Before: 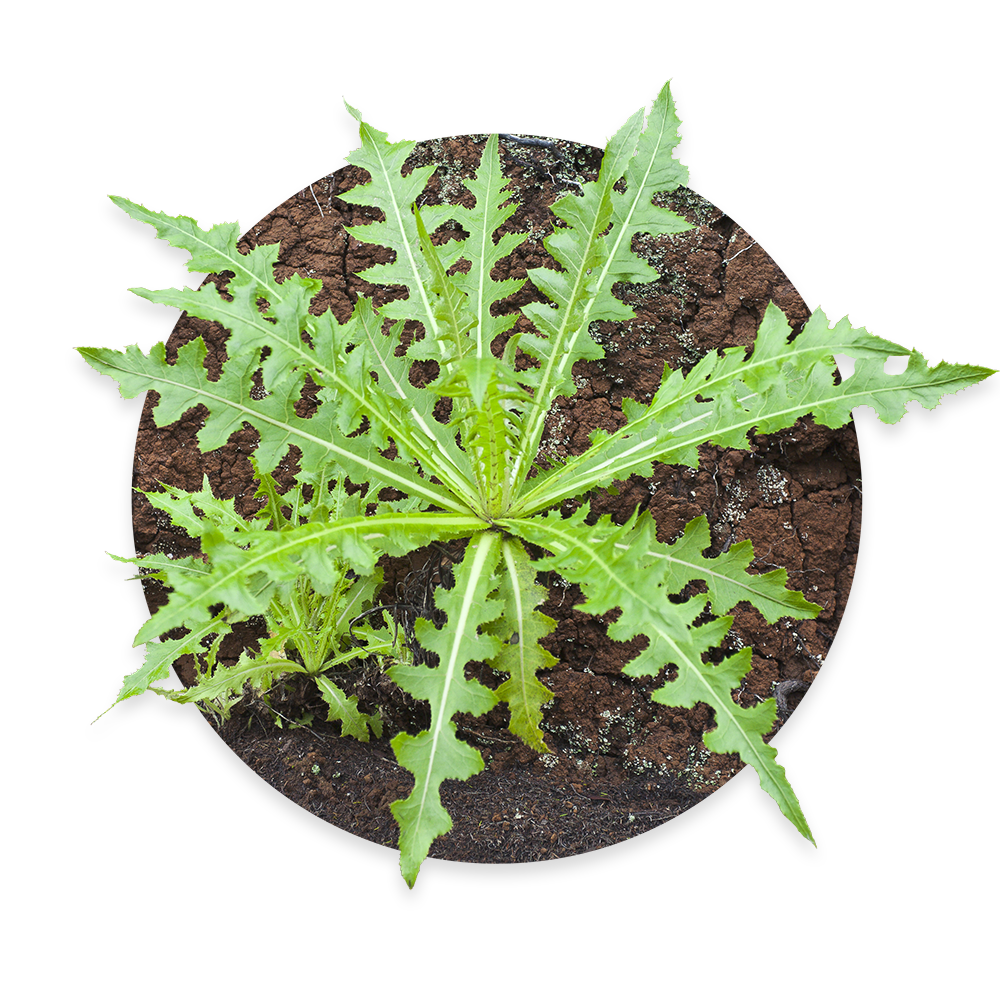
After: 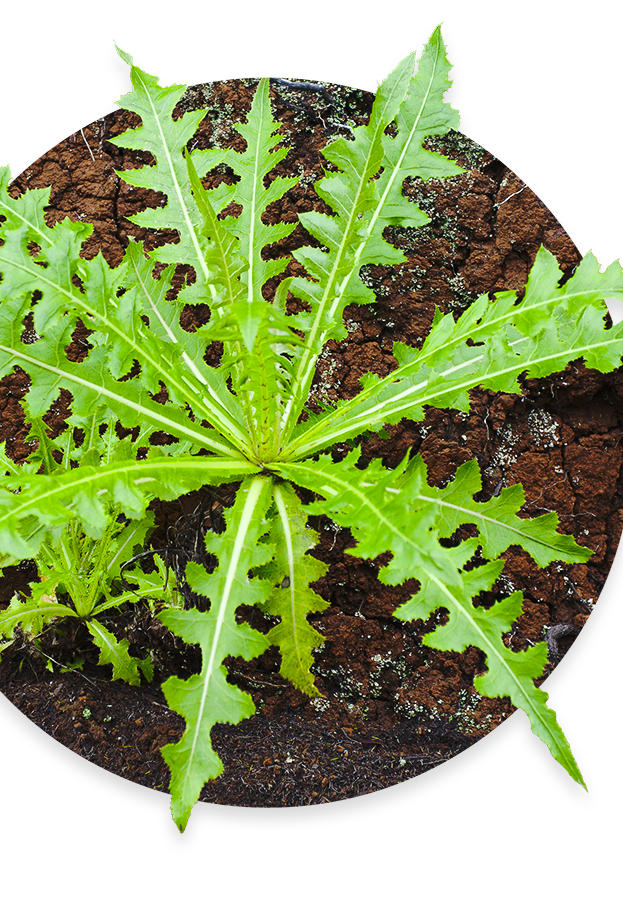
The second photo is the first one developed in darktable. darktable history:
color balance: output saturation 120%
crop and rotate: left 22.918%, top 5.629%, right 14.711%, bottom 2.247%
haze removal: compatibility mode true, adaptive false
base curve: curves: ch0 [(0, 0) (0.073, 0.04) (0.157, 0.139) (0.492, 0.492) (0.758, 0.758) (1, 1)], preserve colors none
